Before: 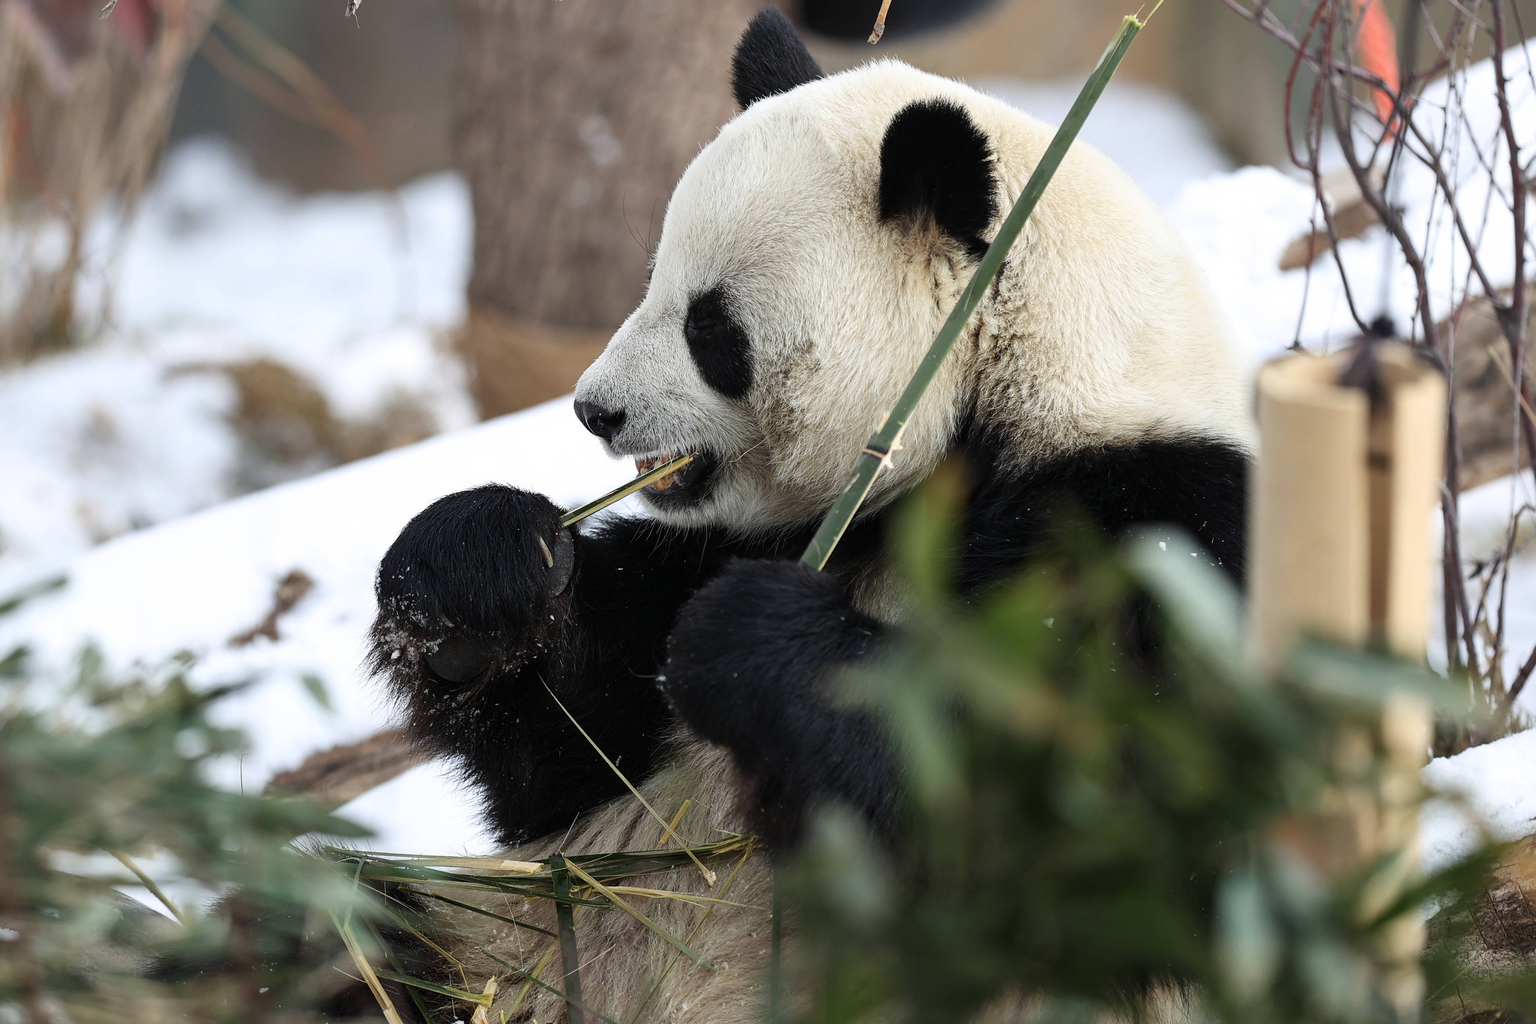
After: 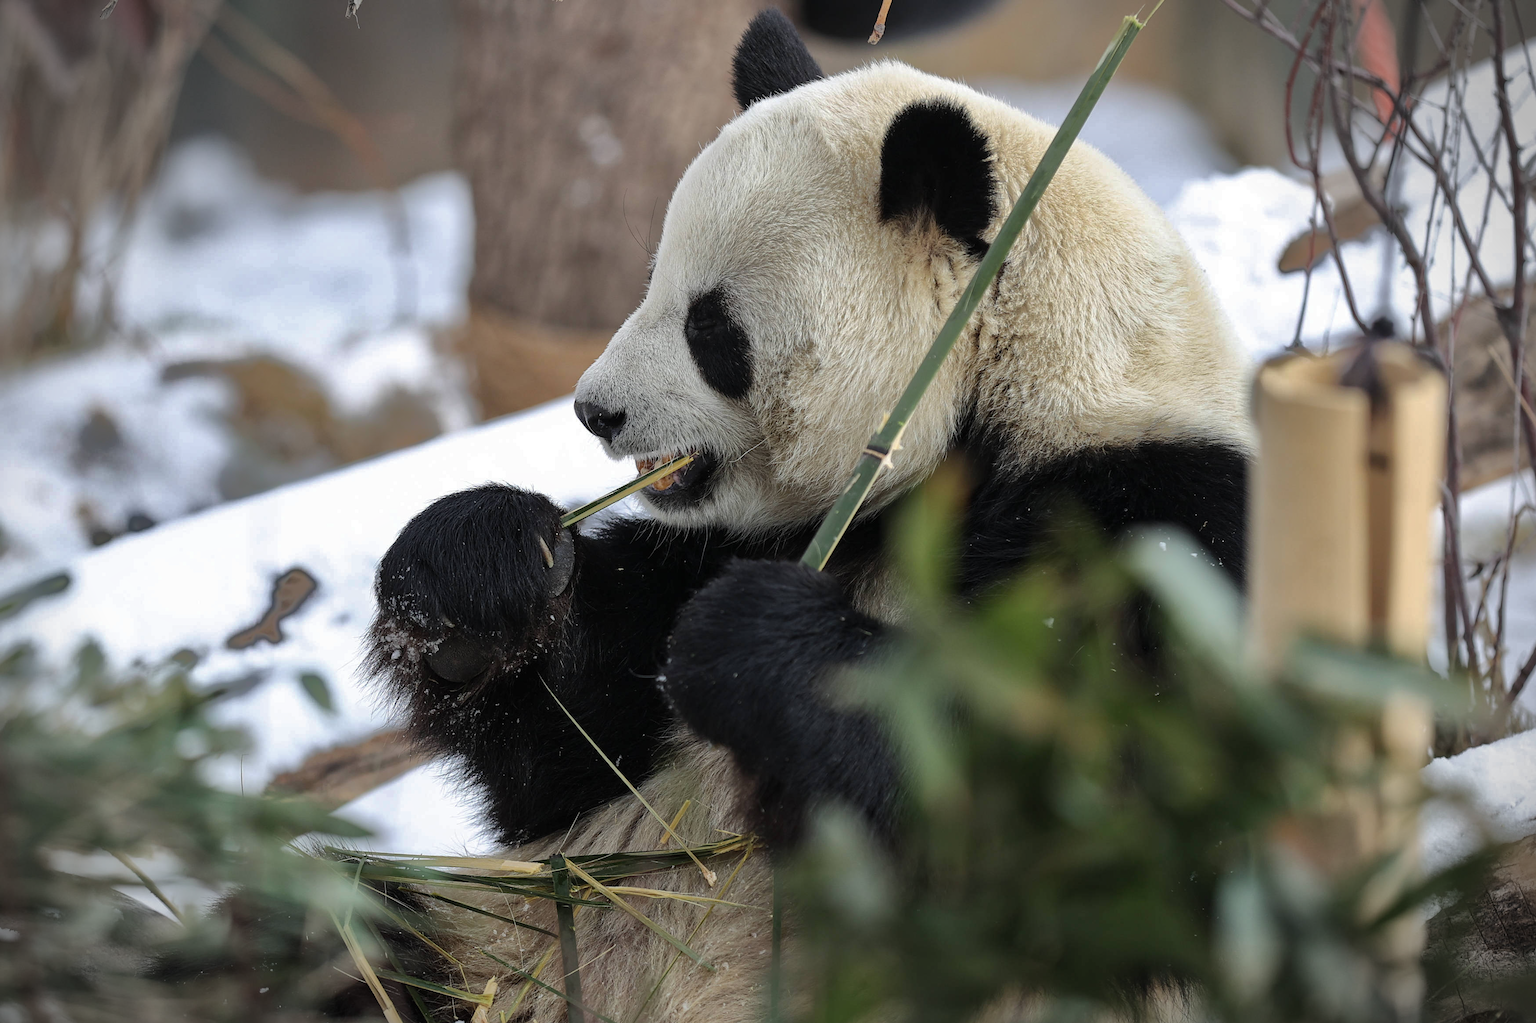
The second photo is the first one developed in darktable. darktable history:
shadows and highlights: shadows 25.45, highlights -70.53
vignetting: fall-off start 90.56%, fall-off radius 38.95%, width/height ratio 1.217, shape 1.29
